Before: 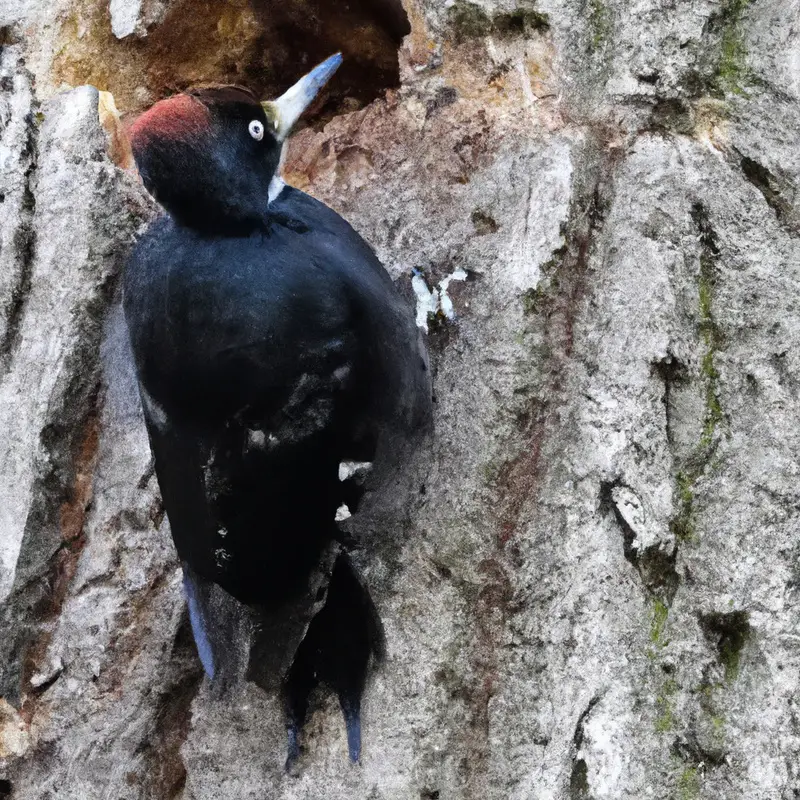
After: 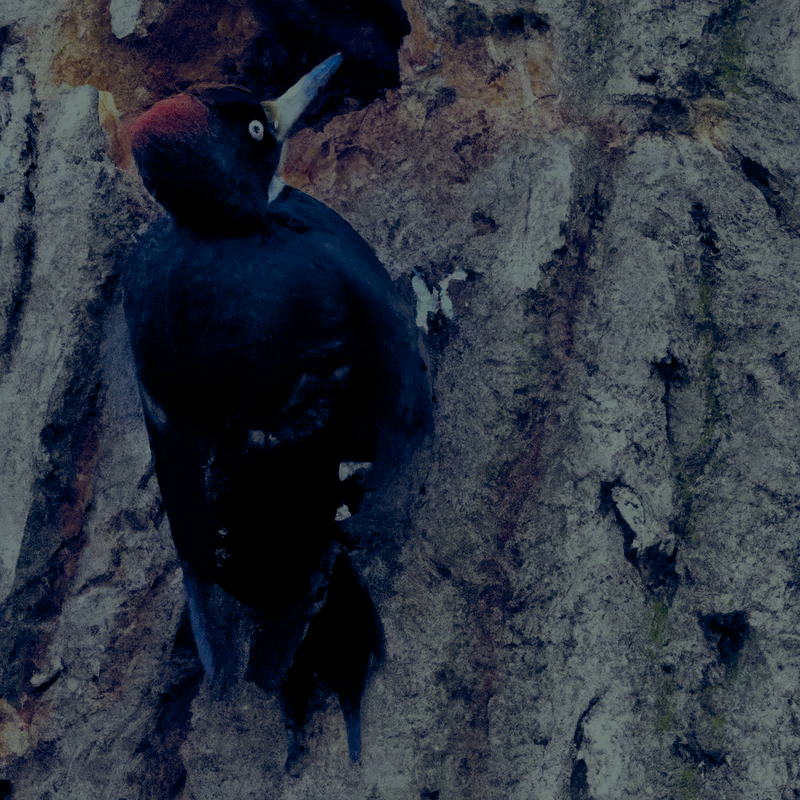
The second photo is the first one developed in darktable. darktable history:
color balance rgb: power › chroma 0.26%, power › hue 63.22°, highlights gain › luminance 15.36%, highlights gain › chroma 7.045%, highlights gain › hue 122.6°, global offset › chroma 0.244%, global offset › hue 256.24°, perceptual saturation grading › global saturation 30.167%, global vibrance 21.572%
exposure: exposure -2.433 EV, compensate exposure bias true, compensate highlight preservation false
